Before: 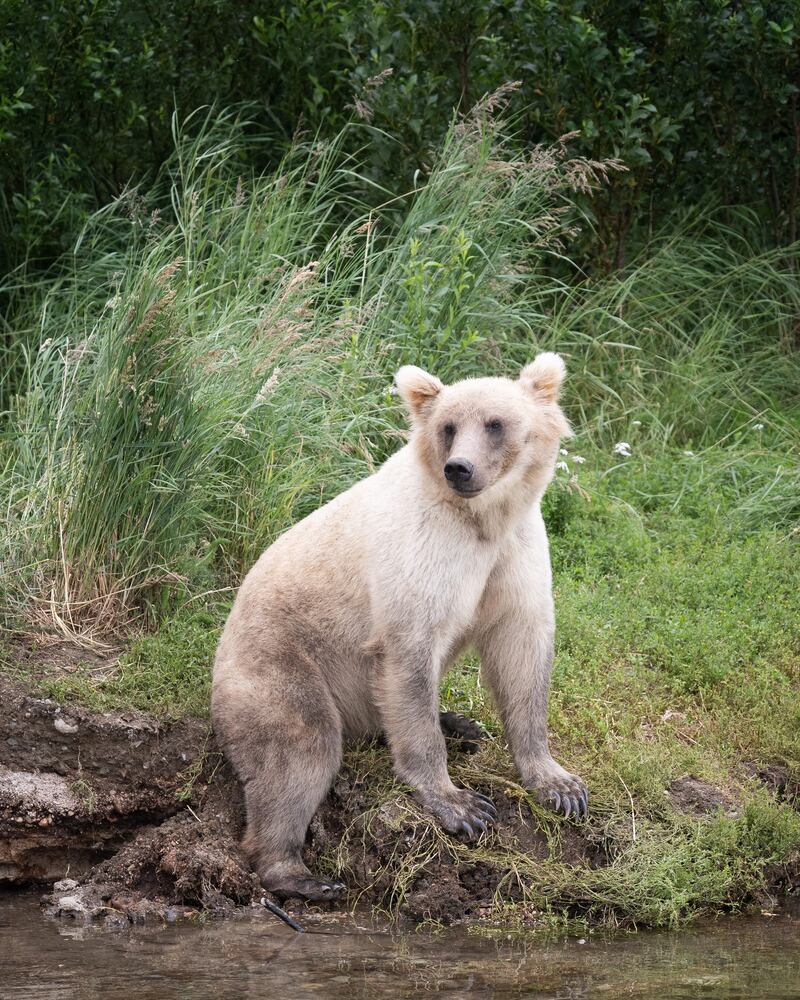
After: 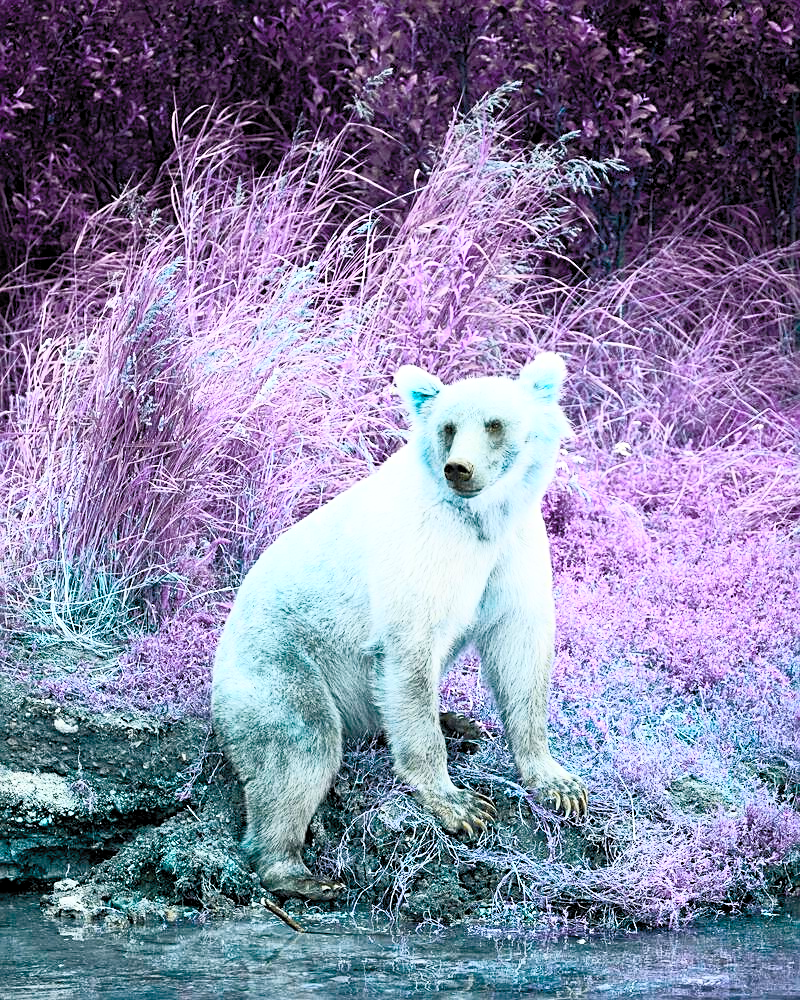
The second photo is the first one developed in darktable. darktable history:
contrast brightness saturation: contrast 0.431, brightness 0.557, saturation -0.199
exposure: black level correction 0.005, exposure 0.004 EV, compensate exposure bias true, compensate highlight preservation false
color balance rgb: shadows lift › luminance -9.86%, shadows lift › chroma 0.653%, shadows lift › hue 112.44°, perceptual saturation grading › global saturation 20%, perceptual saturation grading › highlights -24.991%, perceptual saturation grading › shadows 50.363%, hue shift 177.42°, global vibrance 49.229%, contrast 0.773%
sharpen: on, module defaults
